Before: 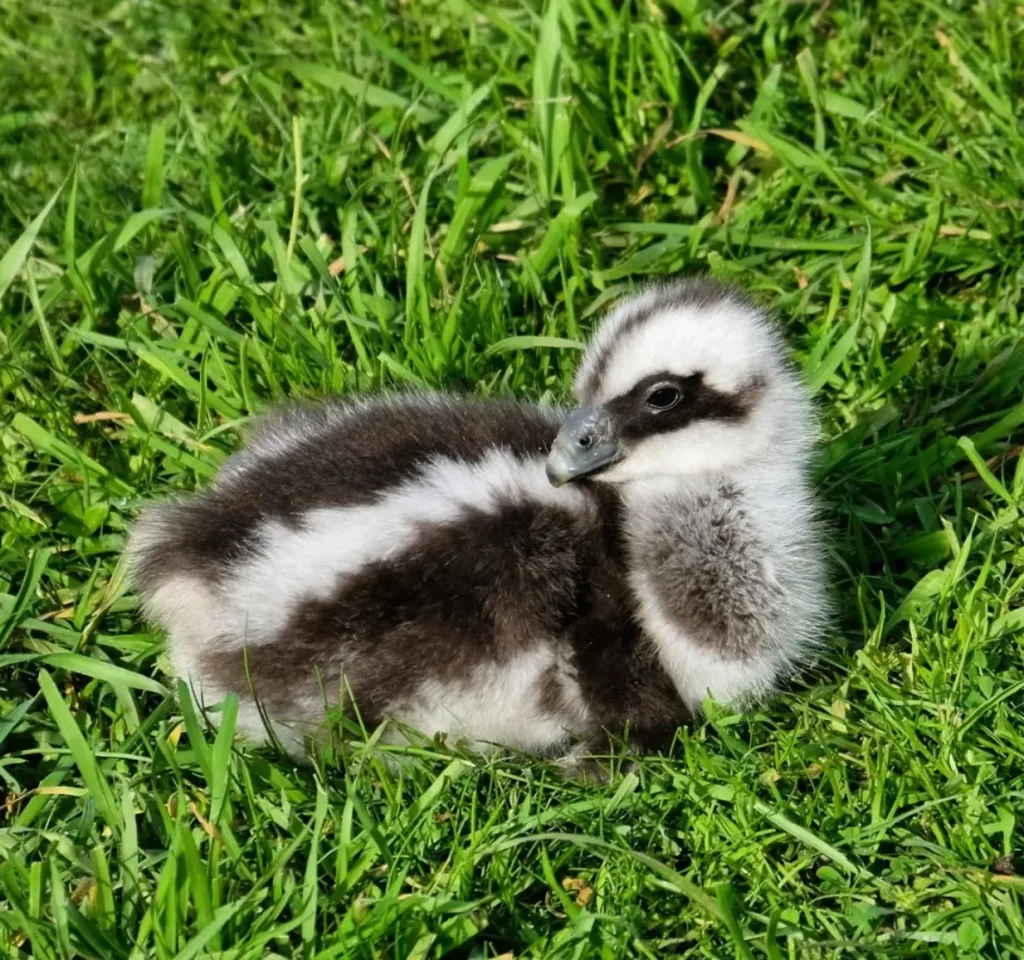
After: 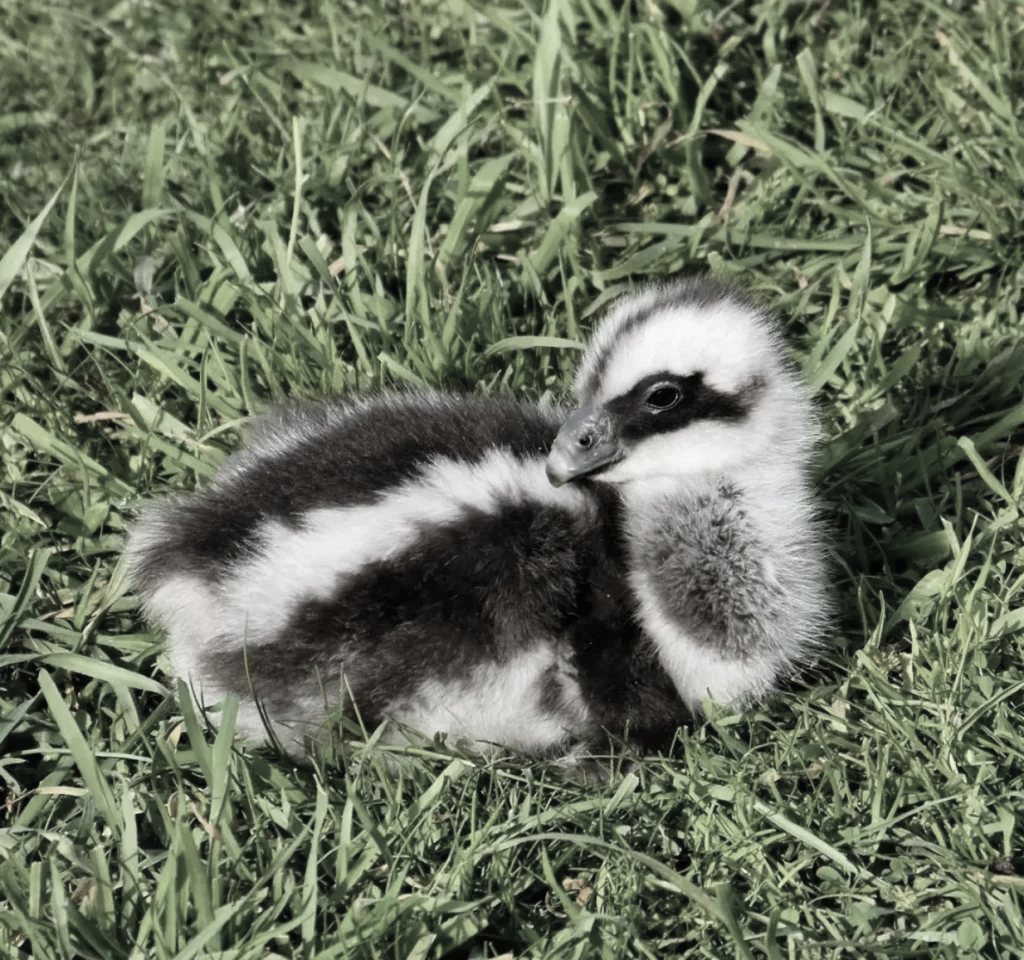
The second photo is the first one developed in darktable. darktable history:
tone curve: curves: ch0 [(0, 0) (0.08, 0.069) (0.4, 0.391) (0.6, 0.609) (0.92, 0.93) (1, 1)], color space Lab, linked channels, preserve colors none
color correction: highlights b* 0.034, saturation 0.317
